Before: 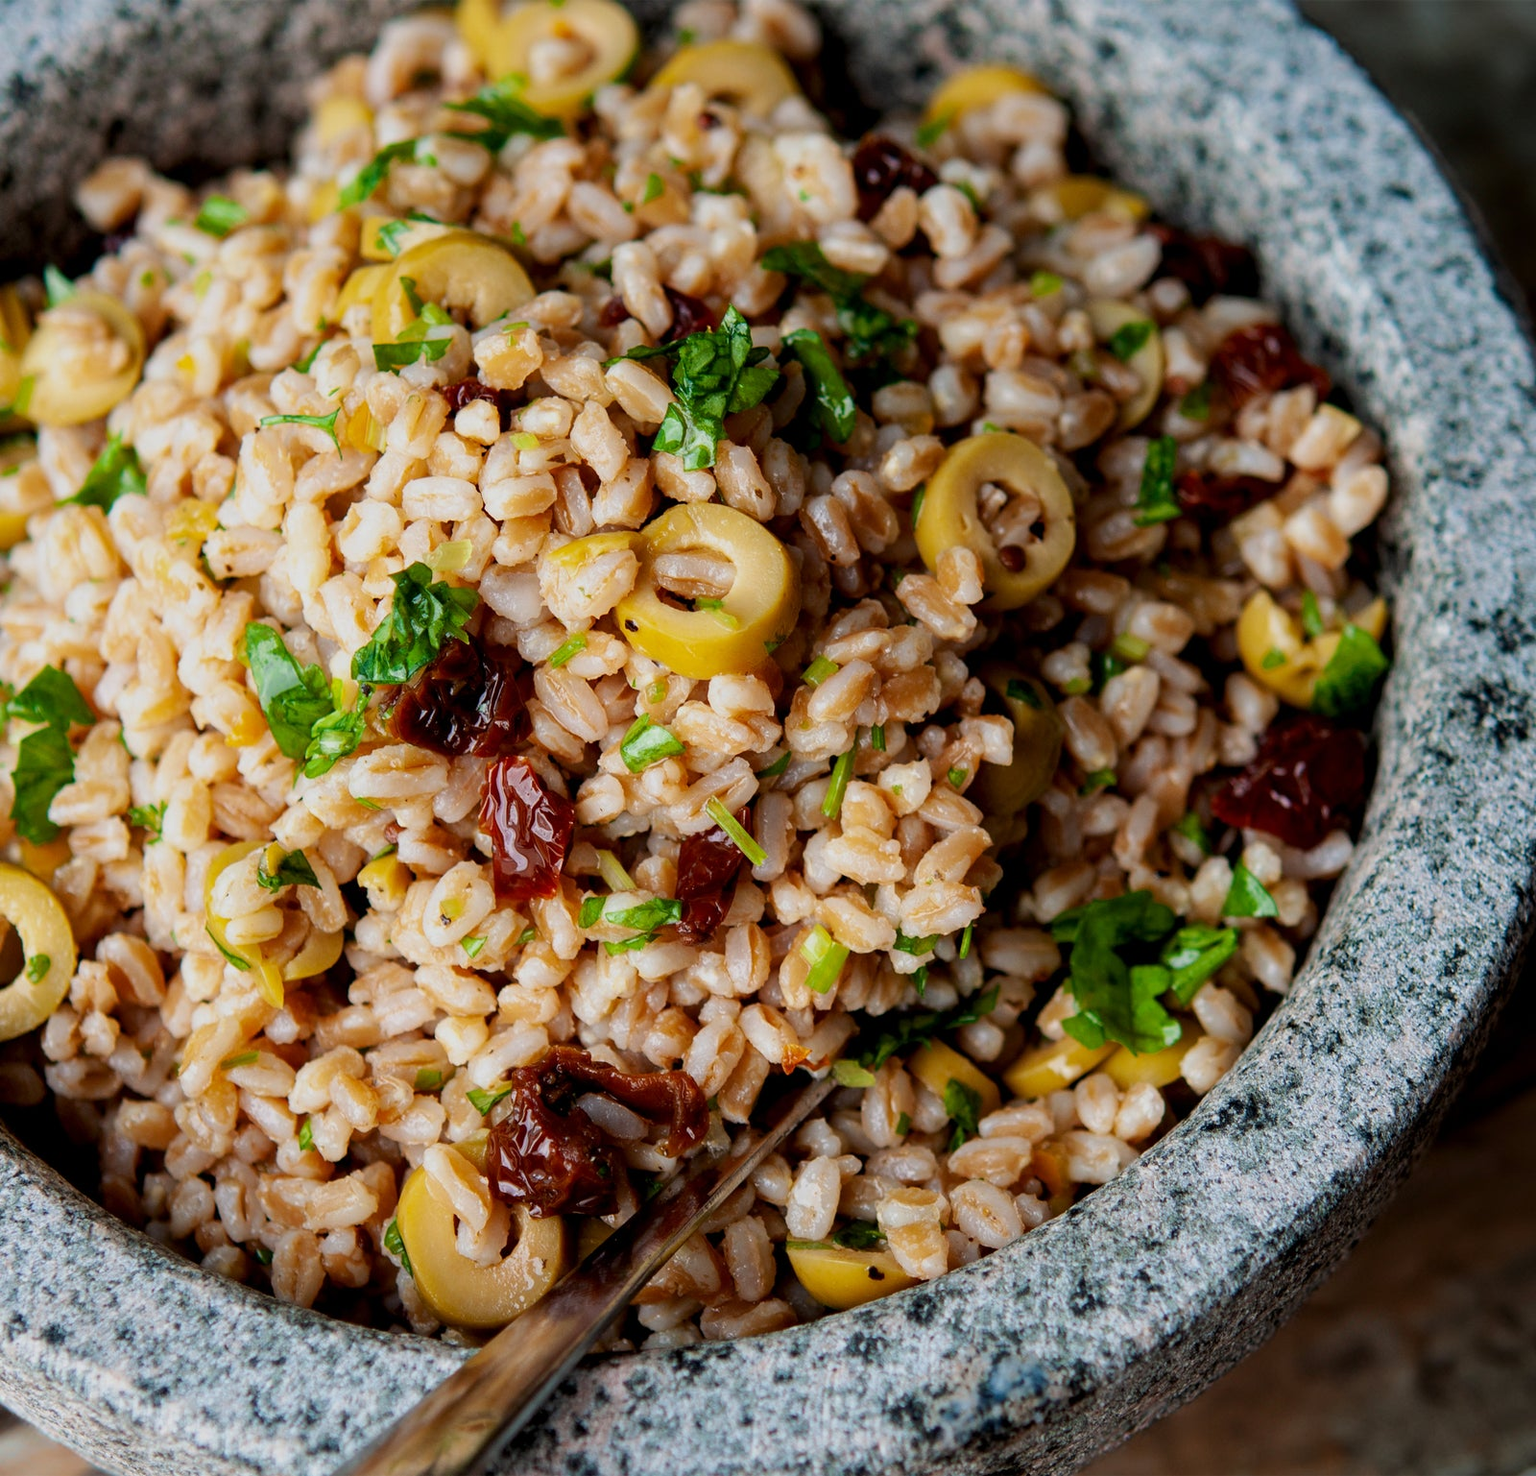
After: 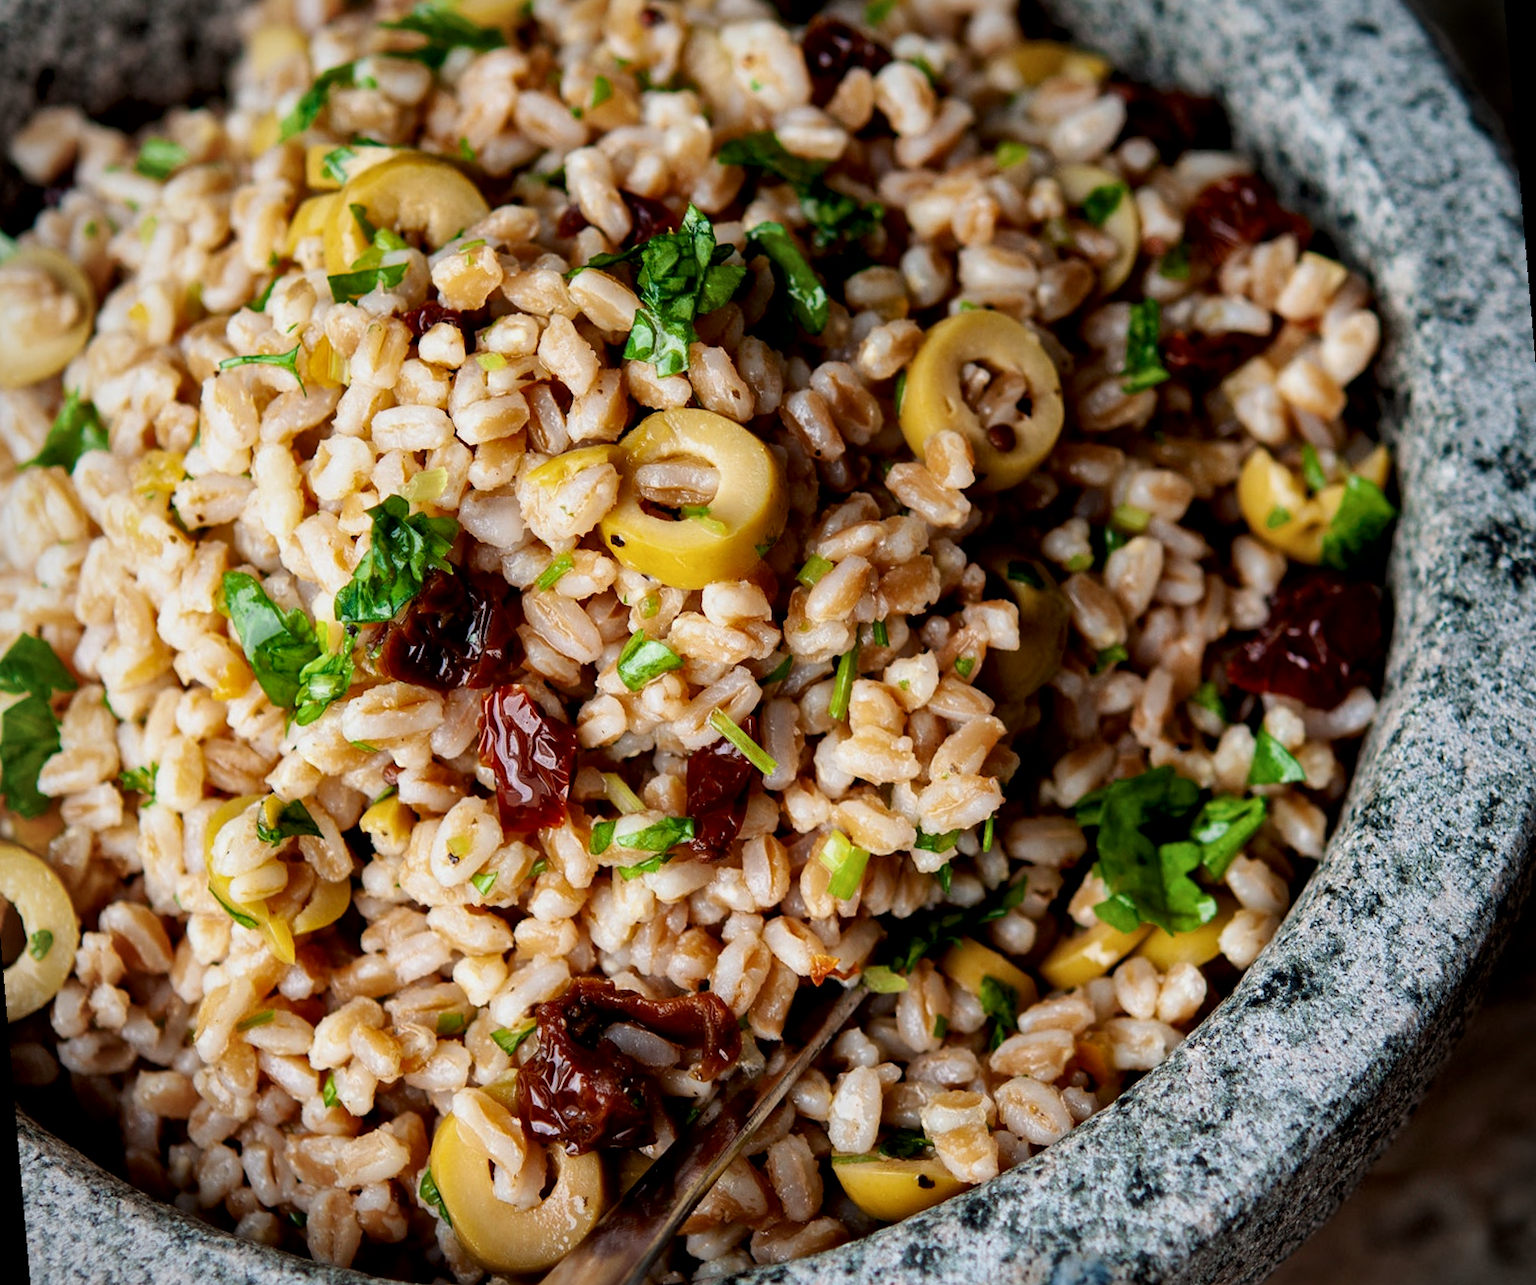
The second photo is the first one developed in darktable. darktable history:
local contrast: mode bilateral grid, contrast 25, coarseness 60, detail 151%, midtone range 0.2
rotate and perspective: rotation -5°, crop left 0.05, crop right 0.952, crop top 0.11, crop bottom 0.89
vignetting: fall-off radius 81.94%
